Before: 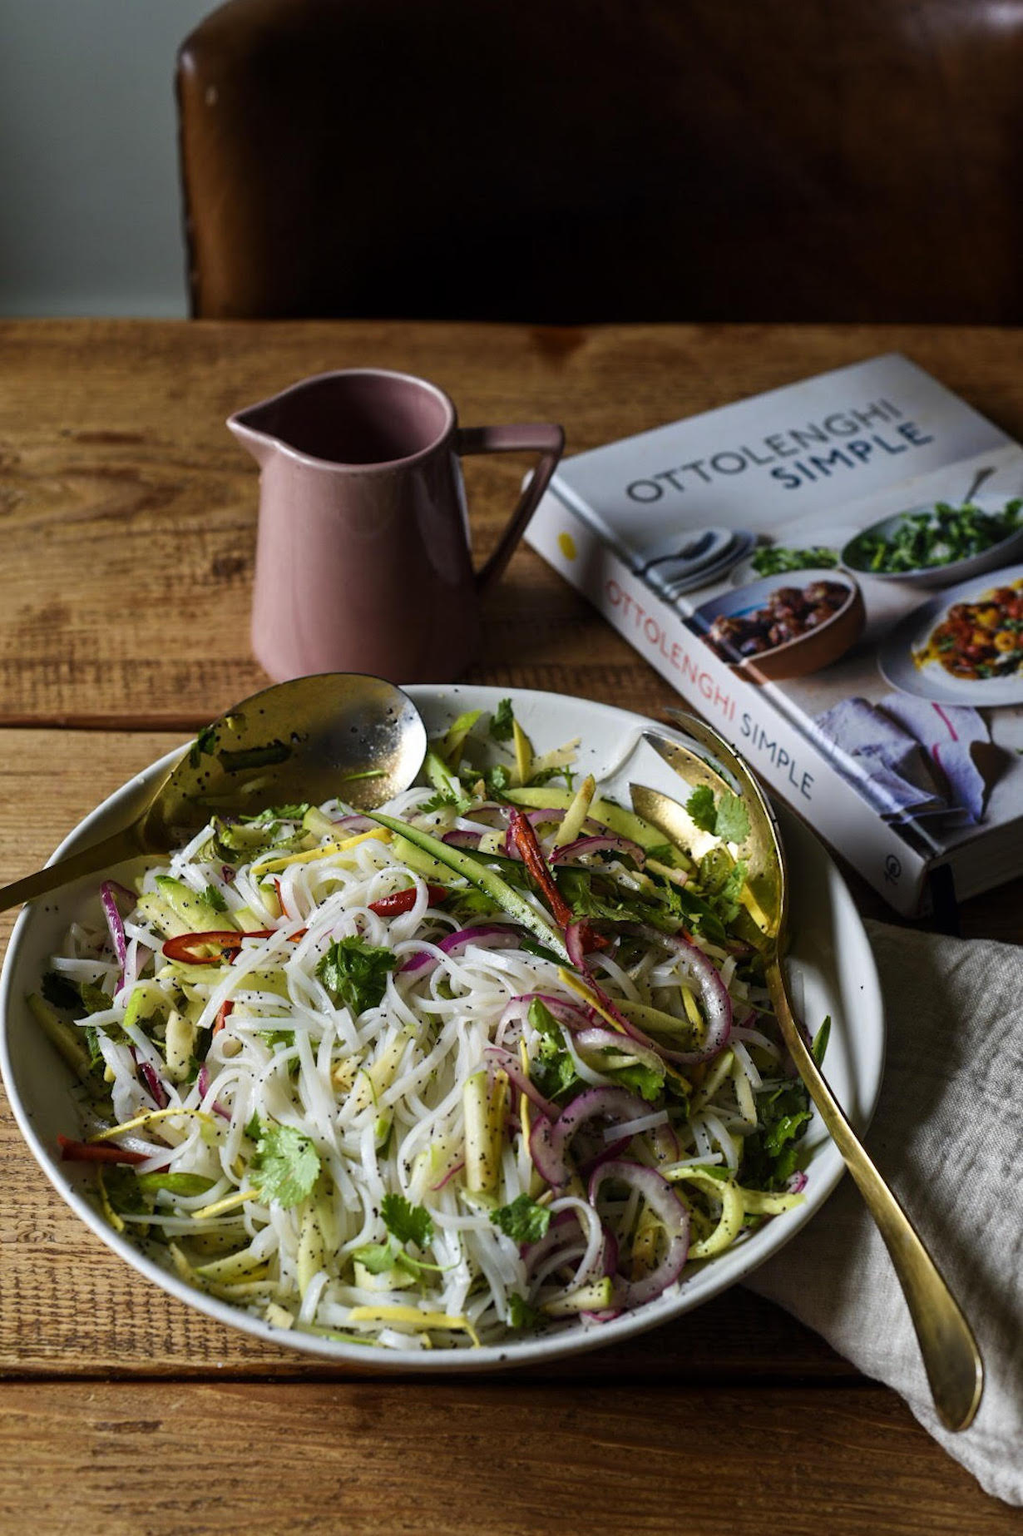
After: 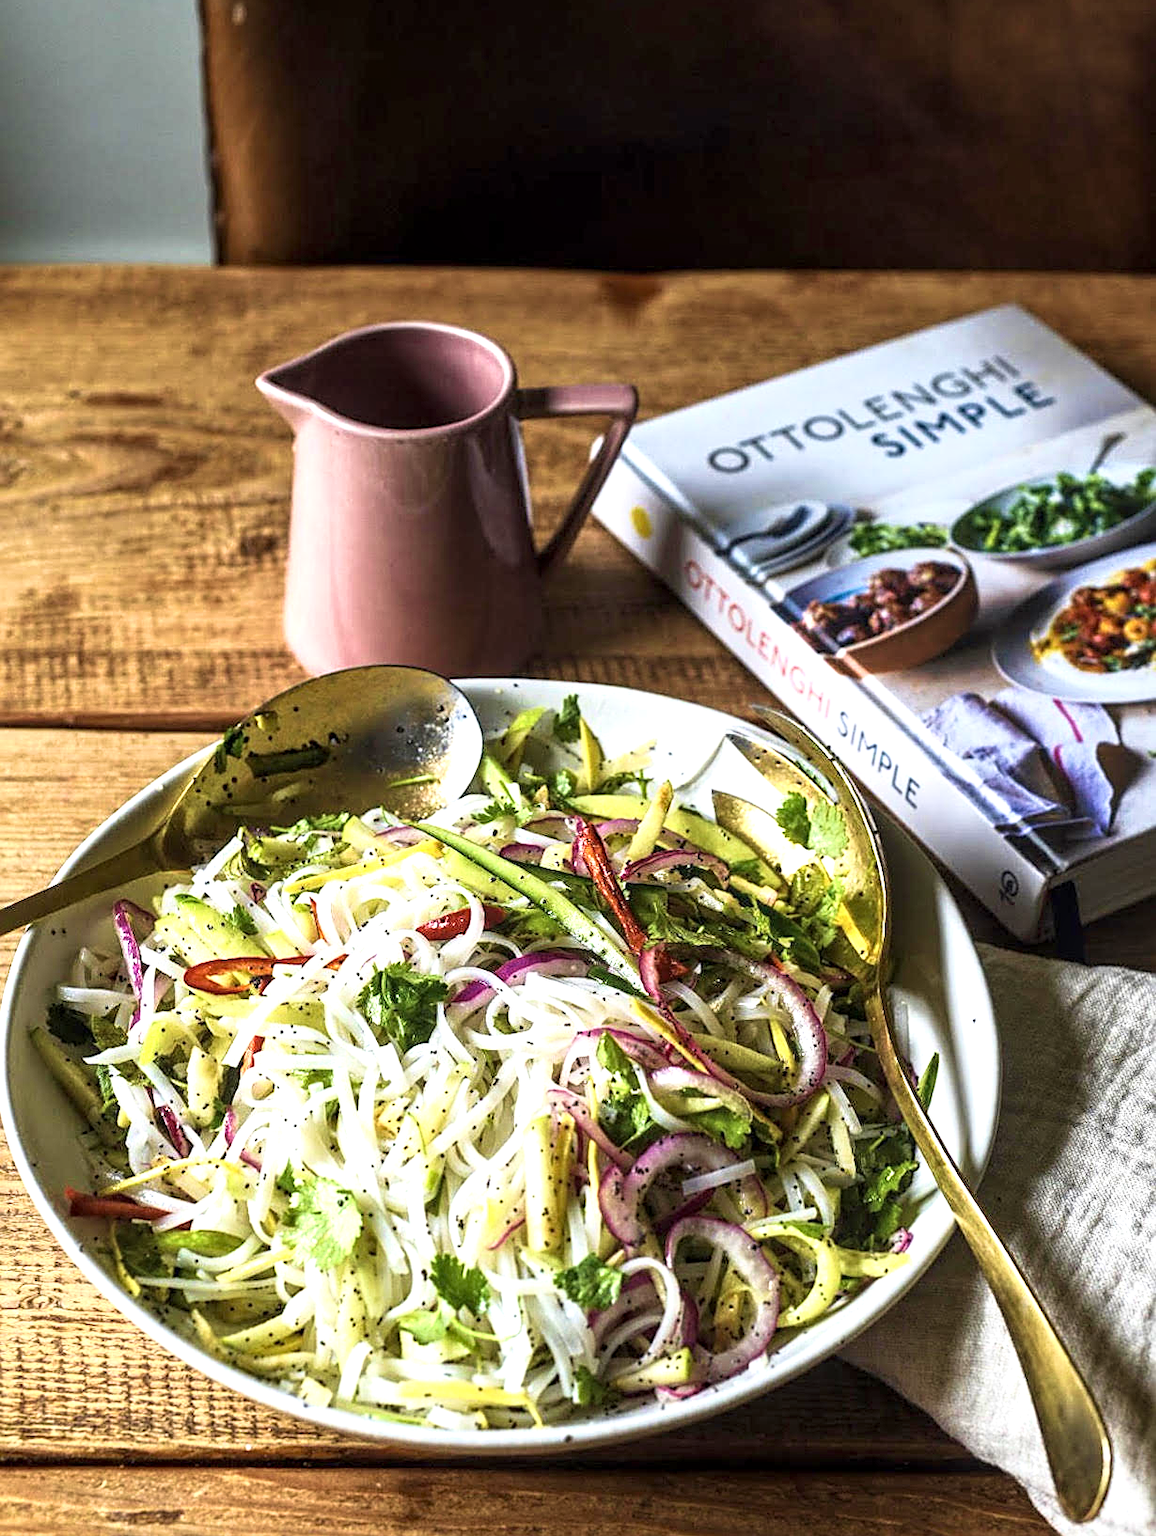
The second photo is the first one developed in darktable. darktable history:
local contrast: detail 130%
velvia: on, module defaults
sharpen: on, module defaults
crop and rotate: top 5.519%, bottom 5.913%
tone curve: curves: ch0 [(0, 0) (0.003, 0.003) (0.011, 0.012) (0.025, 0.027) (0.044, 0.048) (0.069, 0.075) (0.1, 0.108) (0.136, 0.147) (0.177, 0.192) (0.224, 0.243) (0.277, 0.3) (0.335, 0.363) (0.399, 0.433) (0.468, 0.508) (0.543, 0.589) (0.623, 0.676) (0.709, 0.769) (0.801, 0.868) (0.898, 0.949) (1, 1)], color space Lab, independent channels, preserve colors none
exposure: black level correction 0, exposure 1.121 EV, compensate exposure bias true, compensate highlight preservation false
